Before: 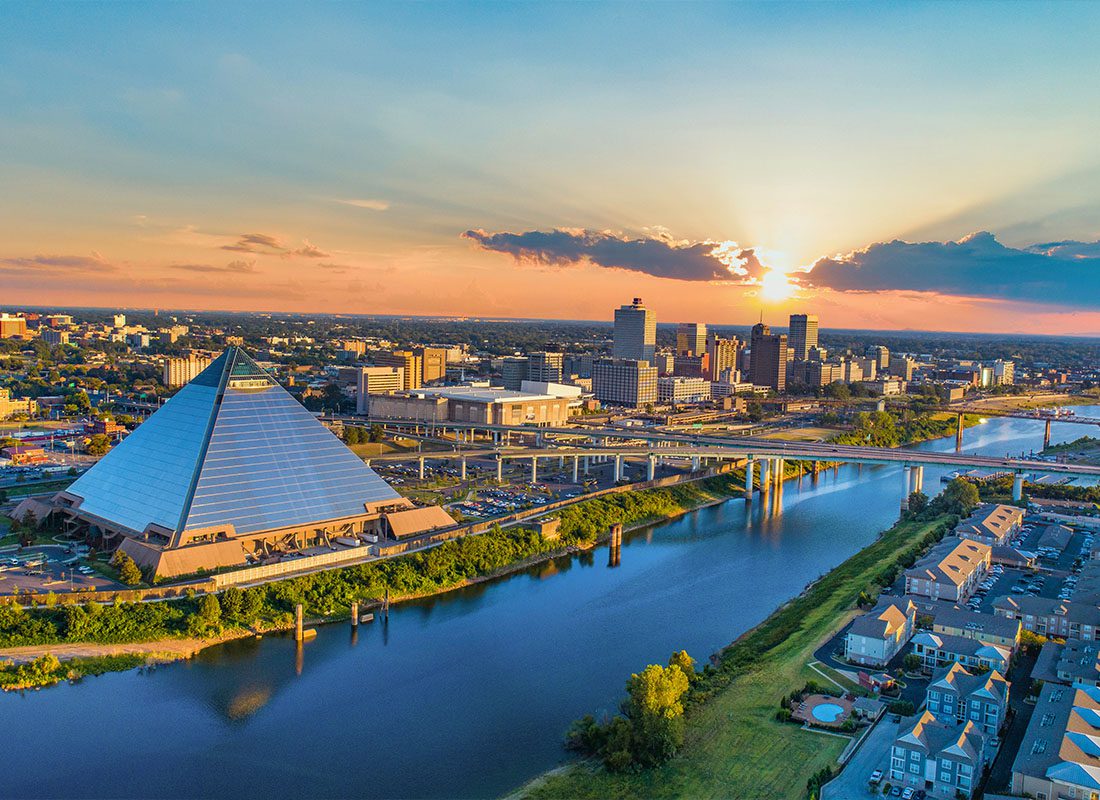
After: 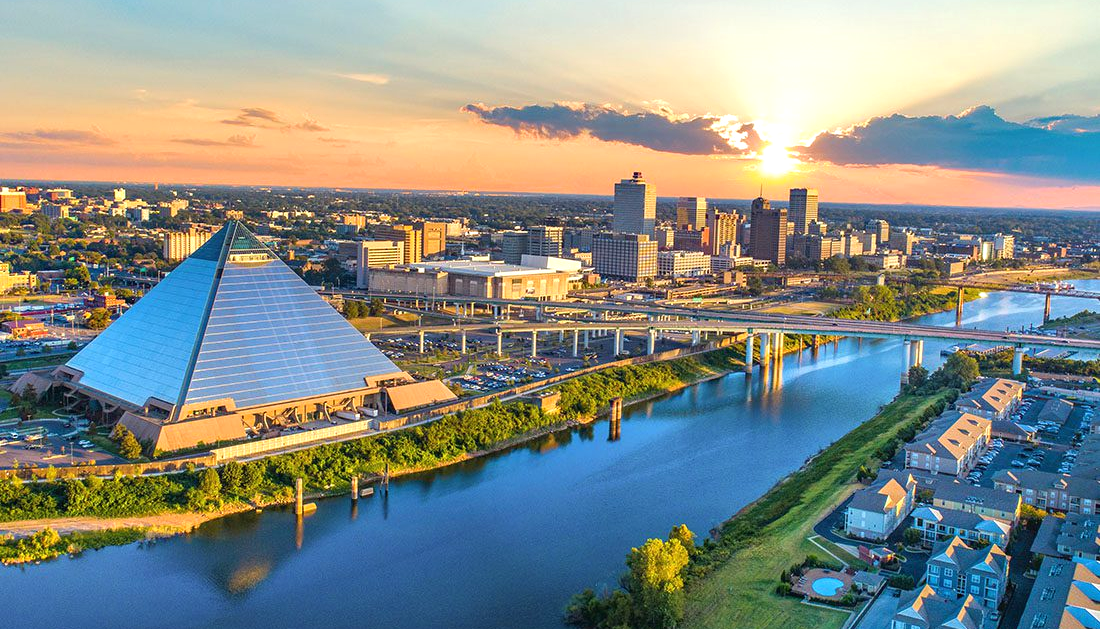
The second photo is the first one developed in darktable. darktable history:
crop and rotate: top 15.774%, bottom 5.506%
exposure: black level correction 0, exposure 0.5 EV, compensate highlight preservation false
